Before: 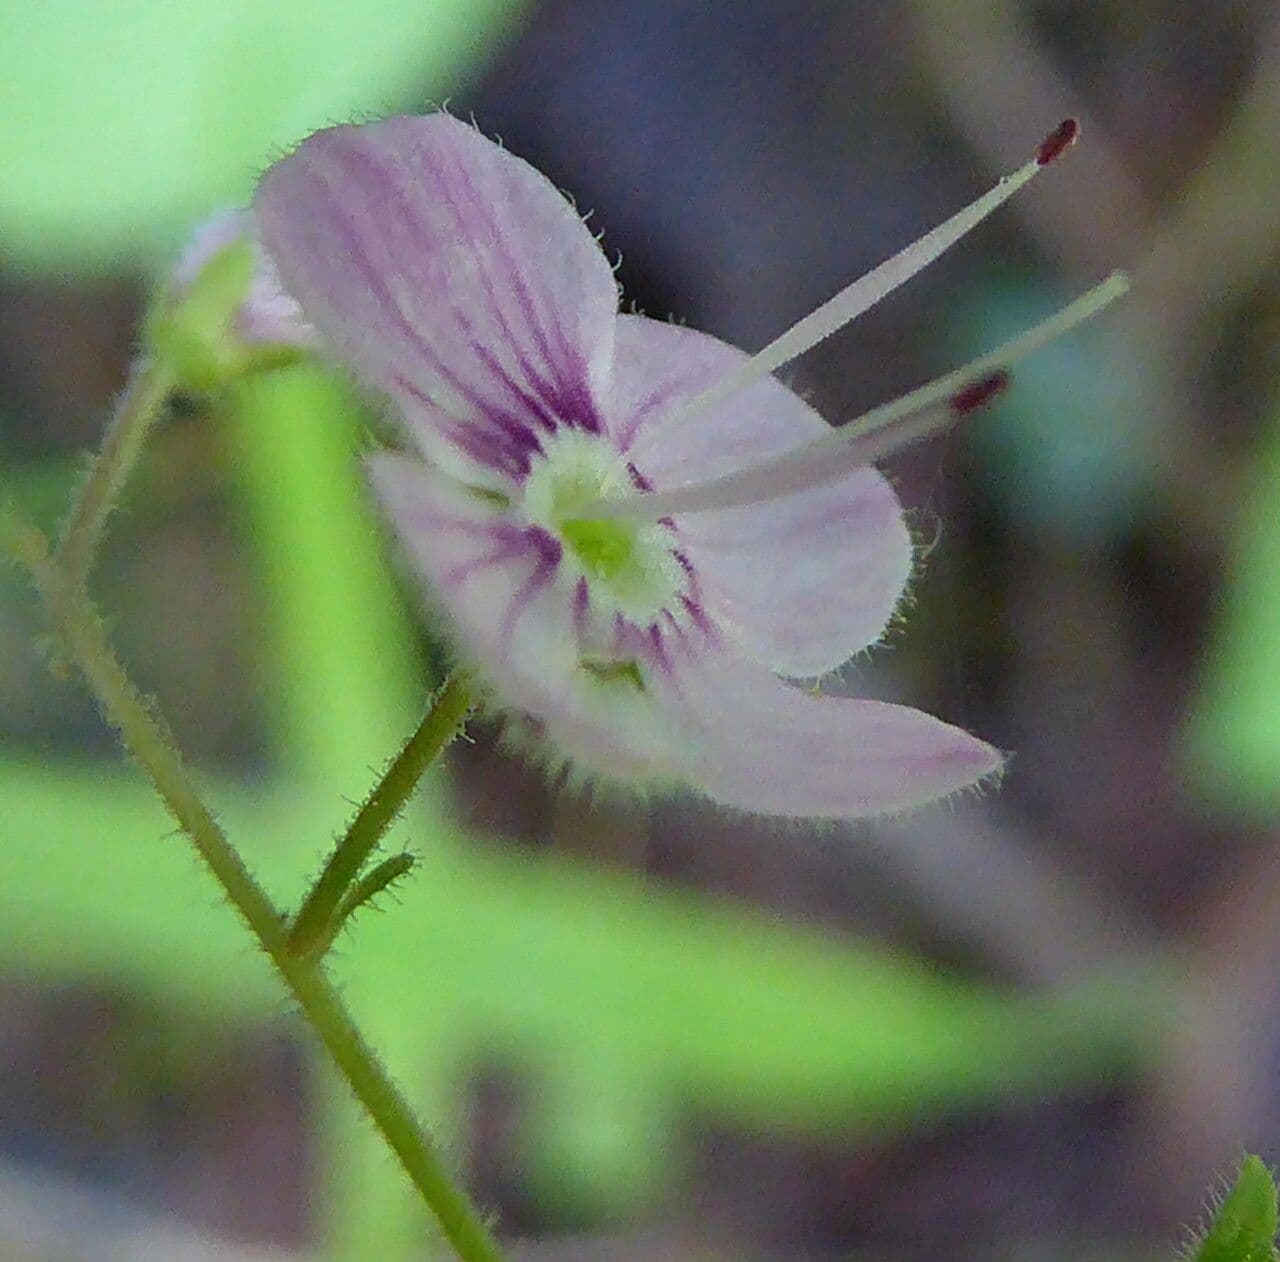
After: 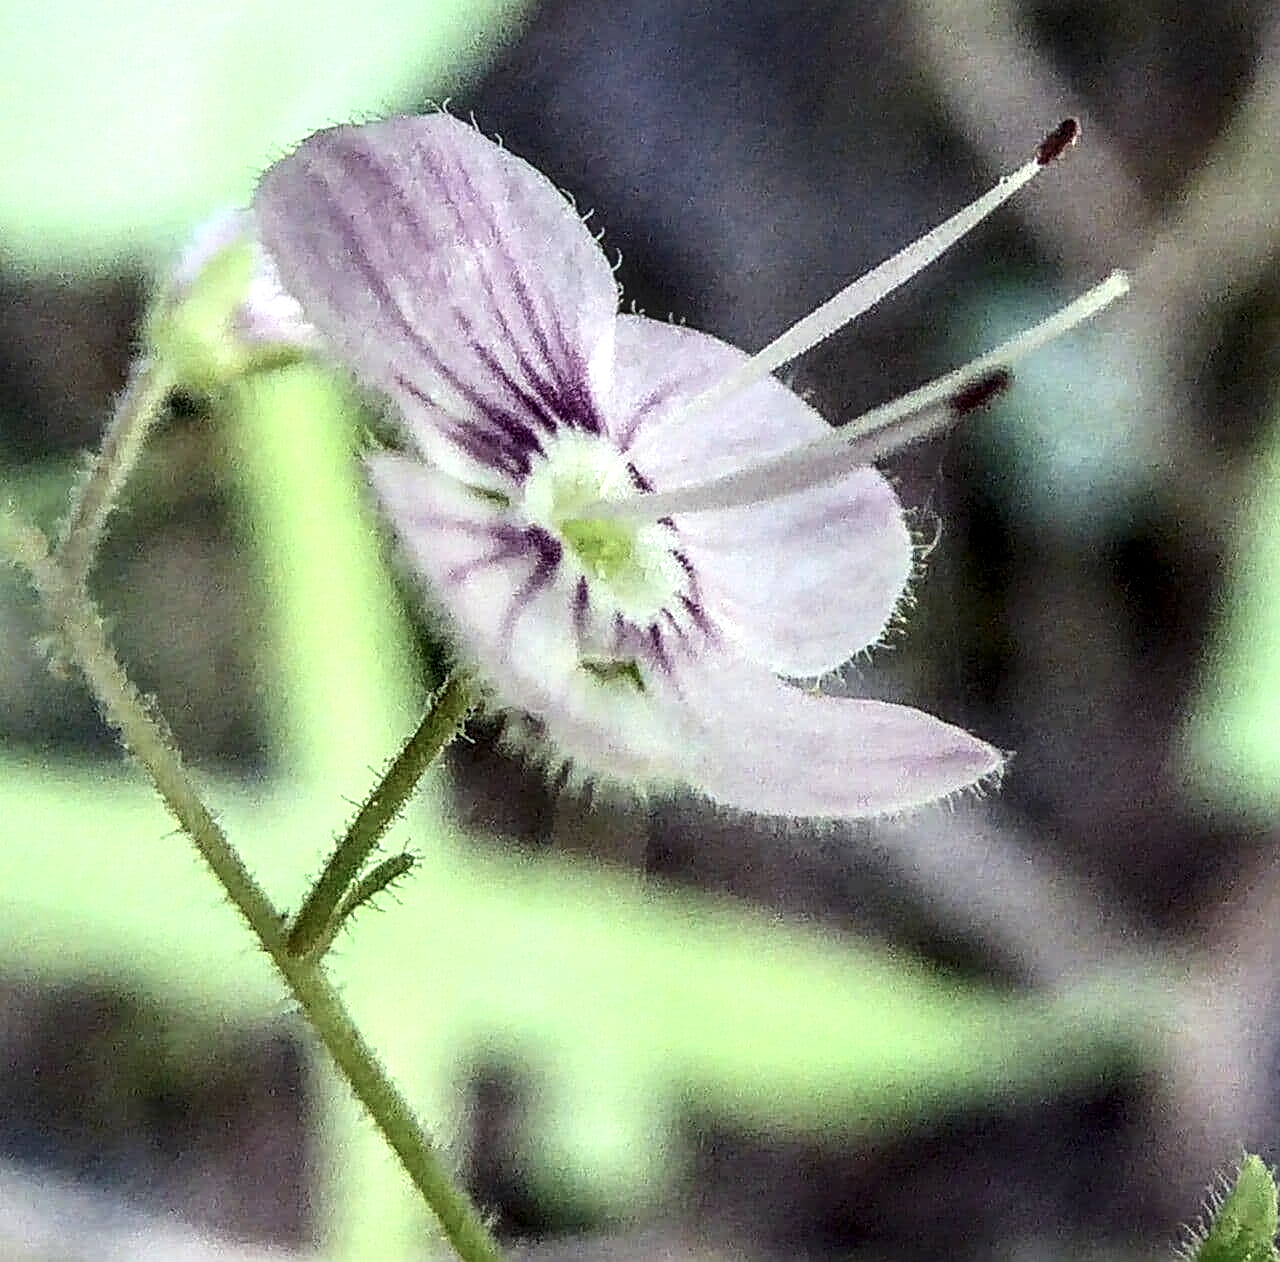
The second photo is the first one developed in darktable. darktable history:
tone equalizer: -8 EV -0.761 EV, -7 EV -0.687 EV, -6 EV -0.577 EV, -5 EV -0.372 EV, -3 EV 0.377 EV, -2 EV 0.6 EV, -1 EV 0.695 EV, +0 EV 0.747 EV
contrast brightness saturation: contrast 0.248, saturation -0.316
sharpen: on, module defaults
local contrast: highlights 2%, shadows 5%, detail 182%
